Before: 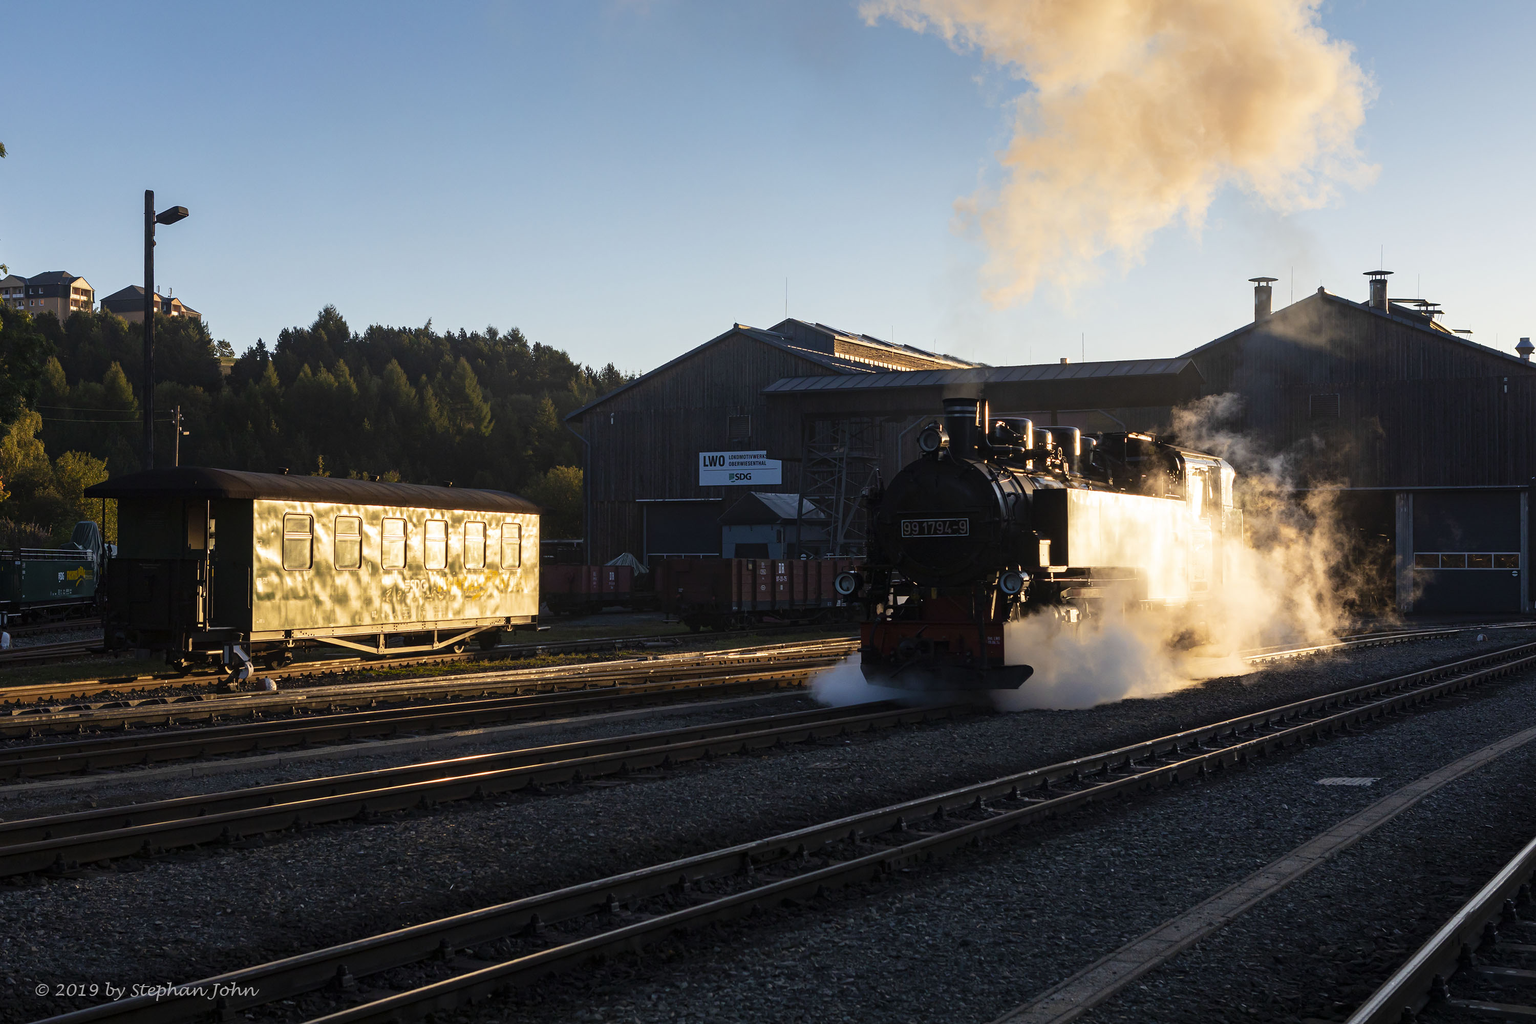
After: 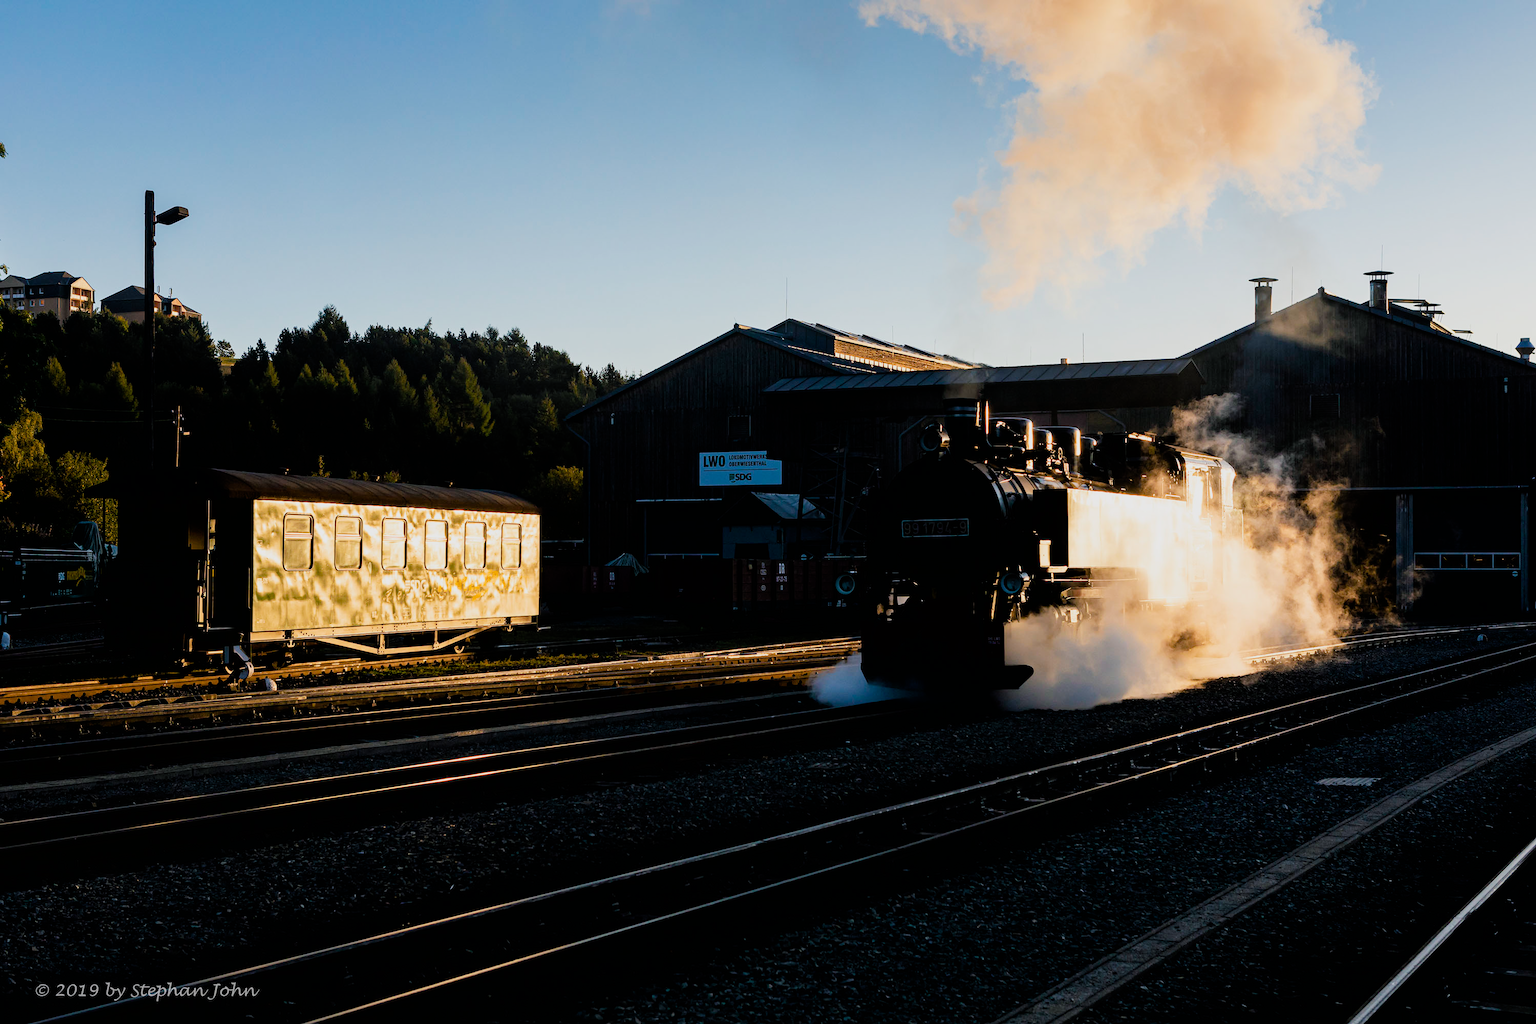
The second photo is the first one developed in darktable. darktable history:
filmic rgb: black relative exposure -5.06 EV, white relative exposure 3.52 EV, threshold 2.97 EV, hardness 3.18, contrast 1.191, highlights saturation mix -30.68%, enable highlight reconstruction true
color balance rgb: shadows lift › chroma 2.051%, shadows lift › hue 183.79°, perceptual saturation grading › global saturation 43.889%, perceptual saturation grading › highlights -50.308%, perceptual saturation grading › shadows 30.838%
